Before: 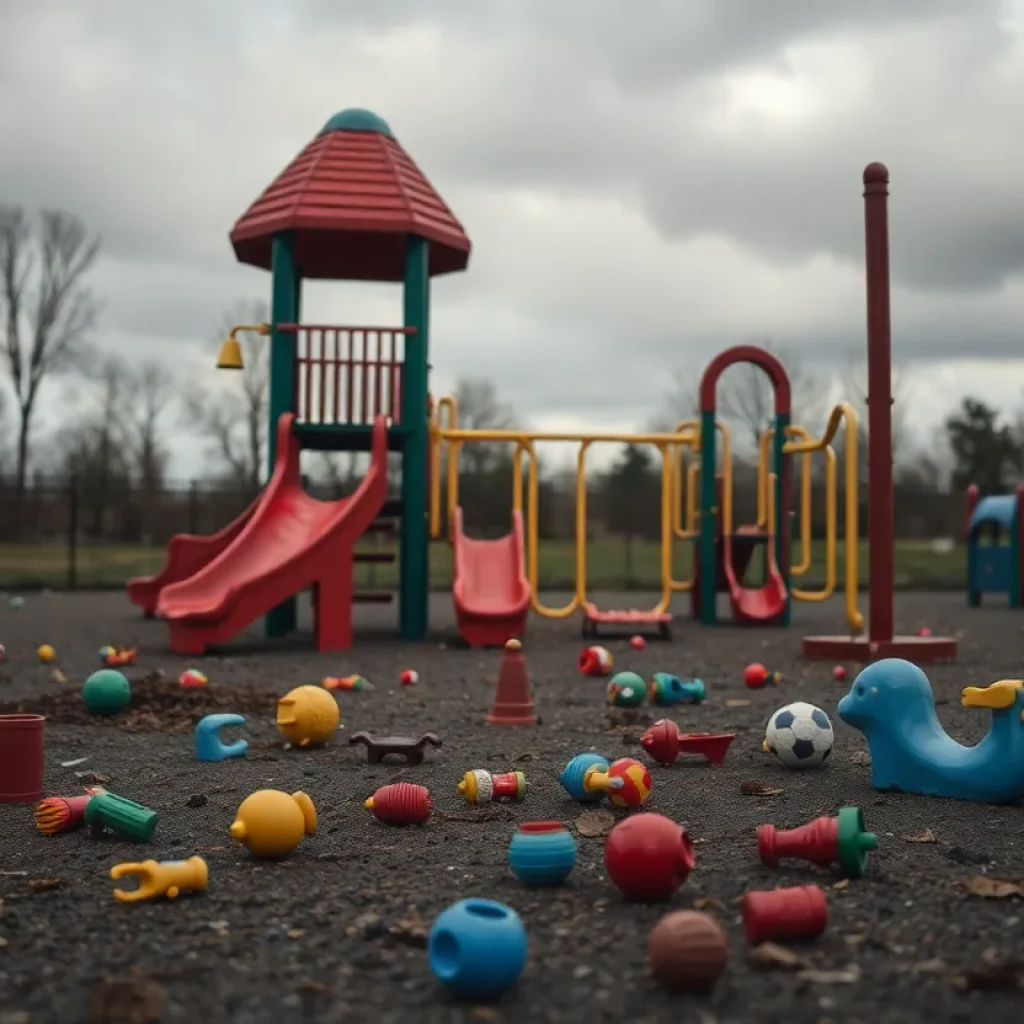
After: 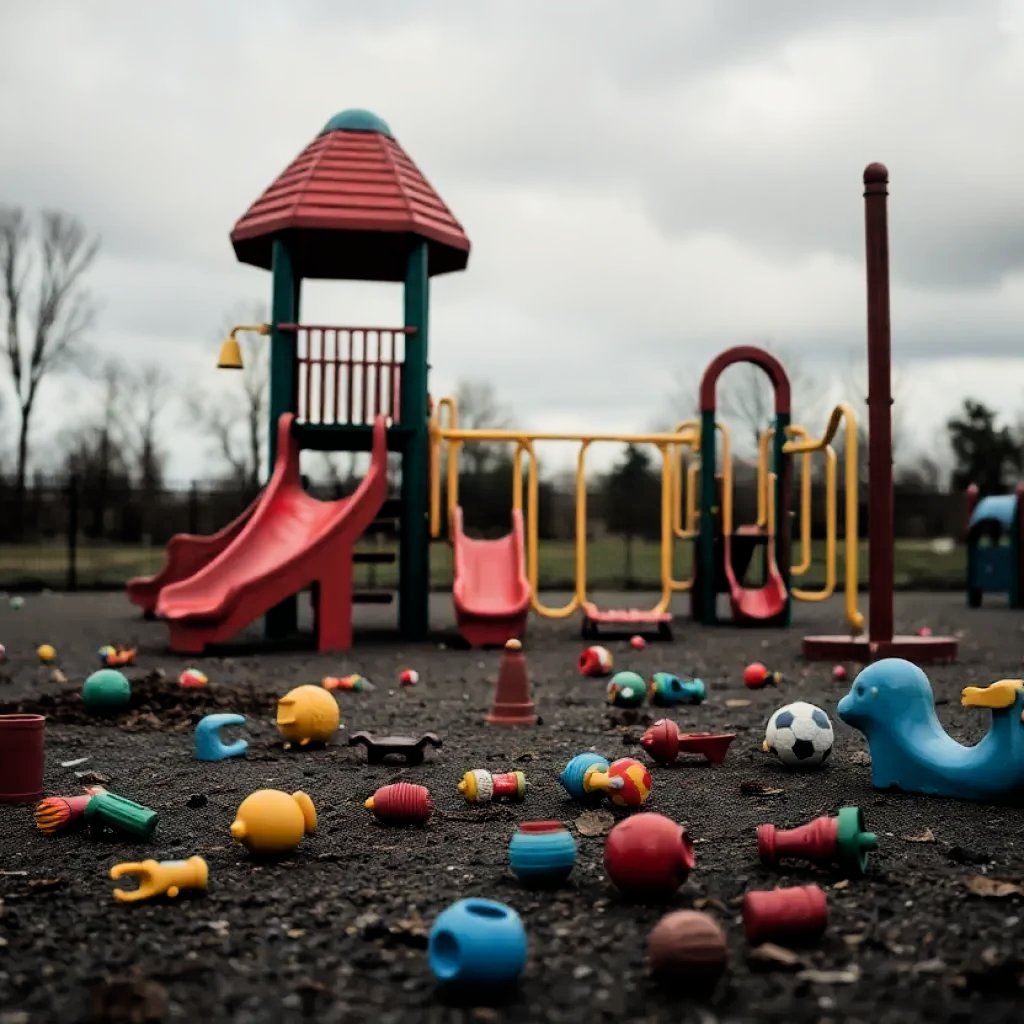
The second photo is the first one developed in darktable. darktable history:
exposure: black level correction 0.001, exposure 0.5 EV, compensate exposure bias true, compensate highlight preservation false
filmic rgb: black relative exposure -5 EV, hardness 2.88, contrast 1.4, highlights saturation mix -30%
